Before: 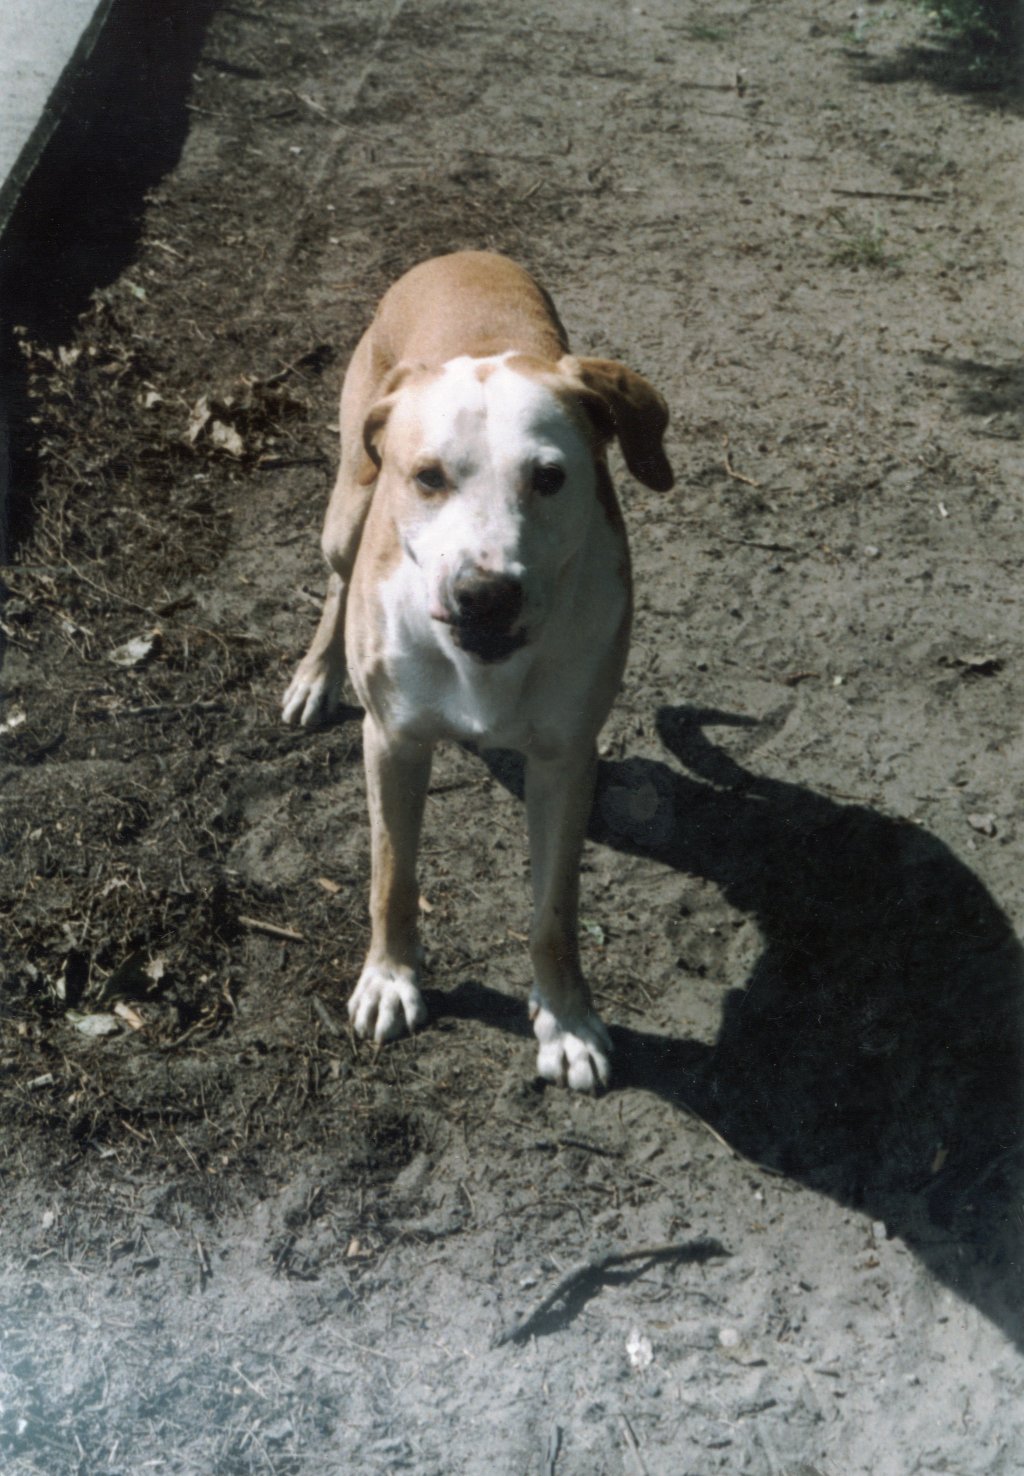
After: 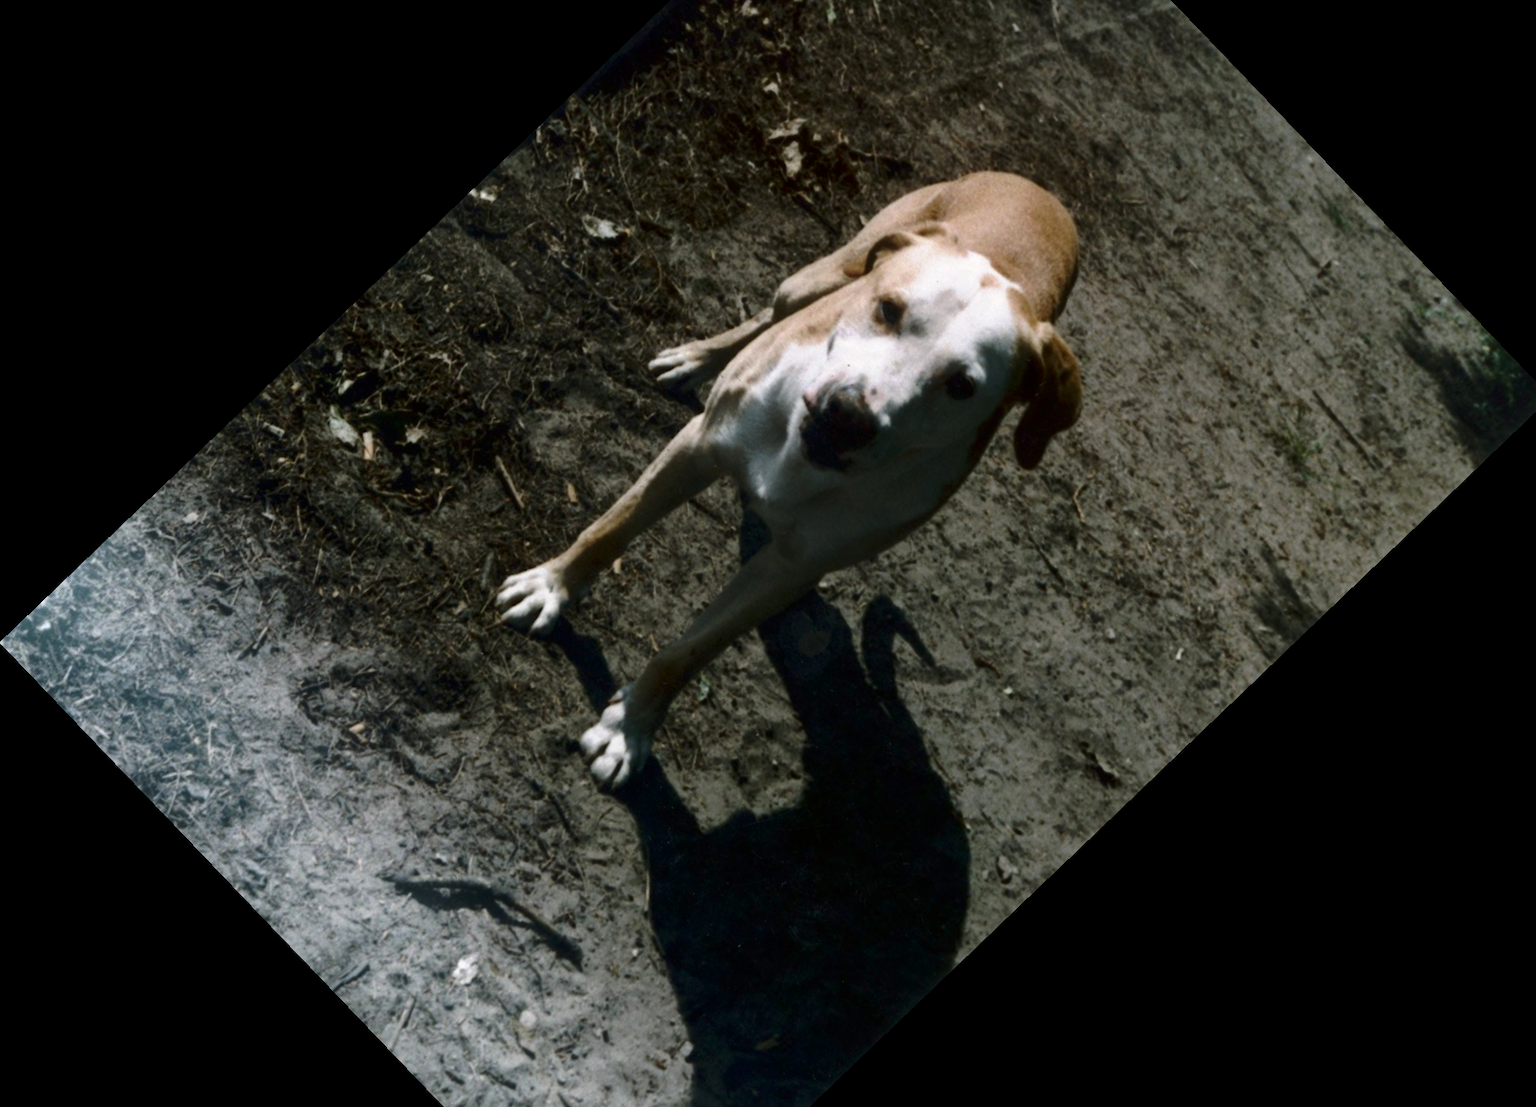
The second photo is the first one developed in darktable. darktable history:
contrast brightness saturation: contrast 0.13, brightness -0.24, saturation 0.14
crop and rotate: angle -46.26°, top 16.234%, right 0.912%, bottom 11.704%
